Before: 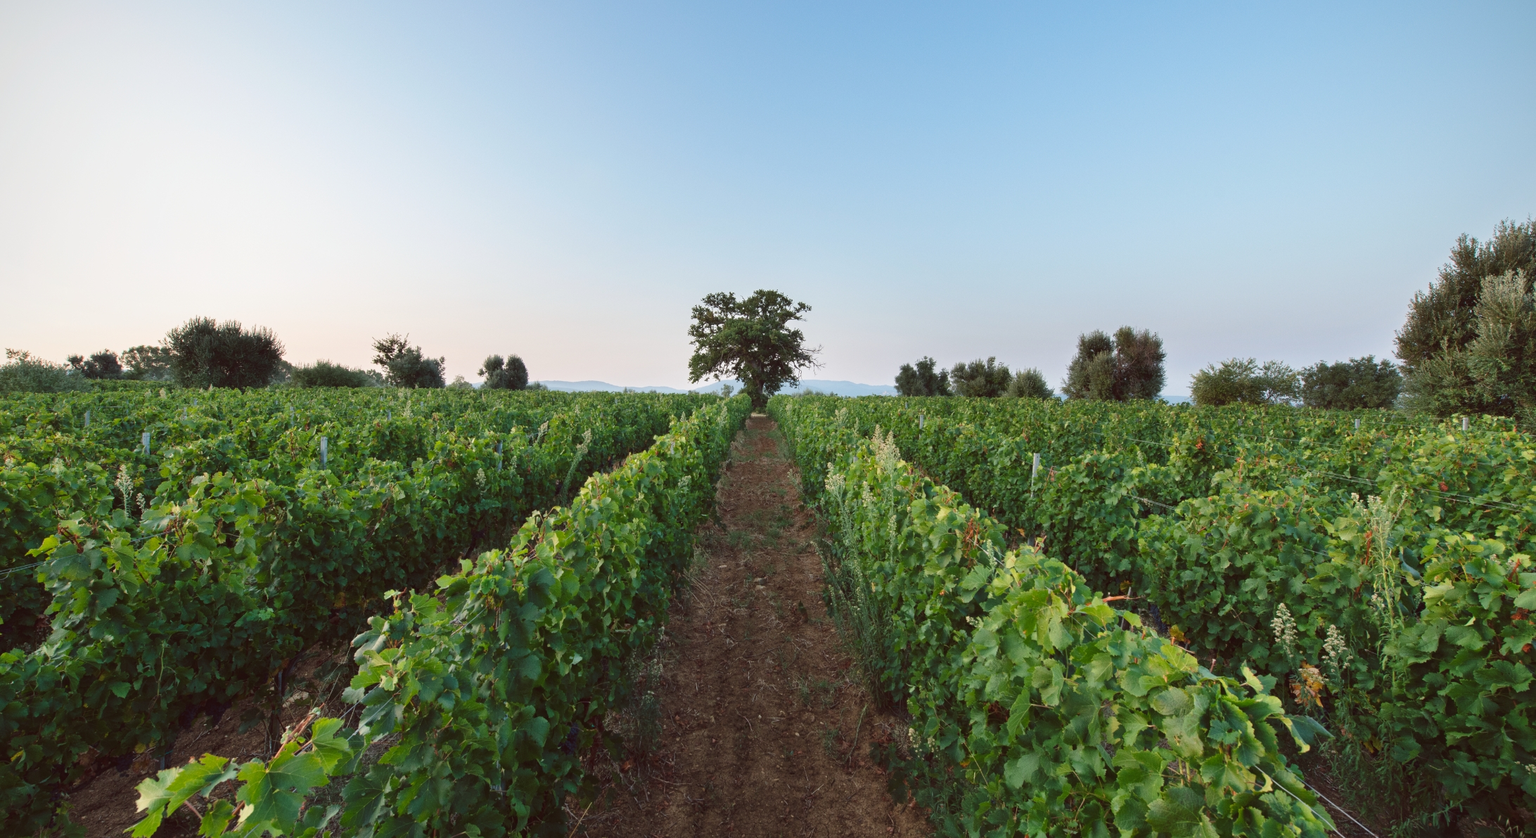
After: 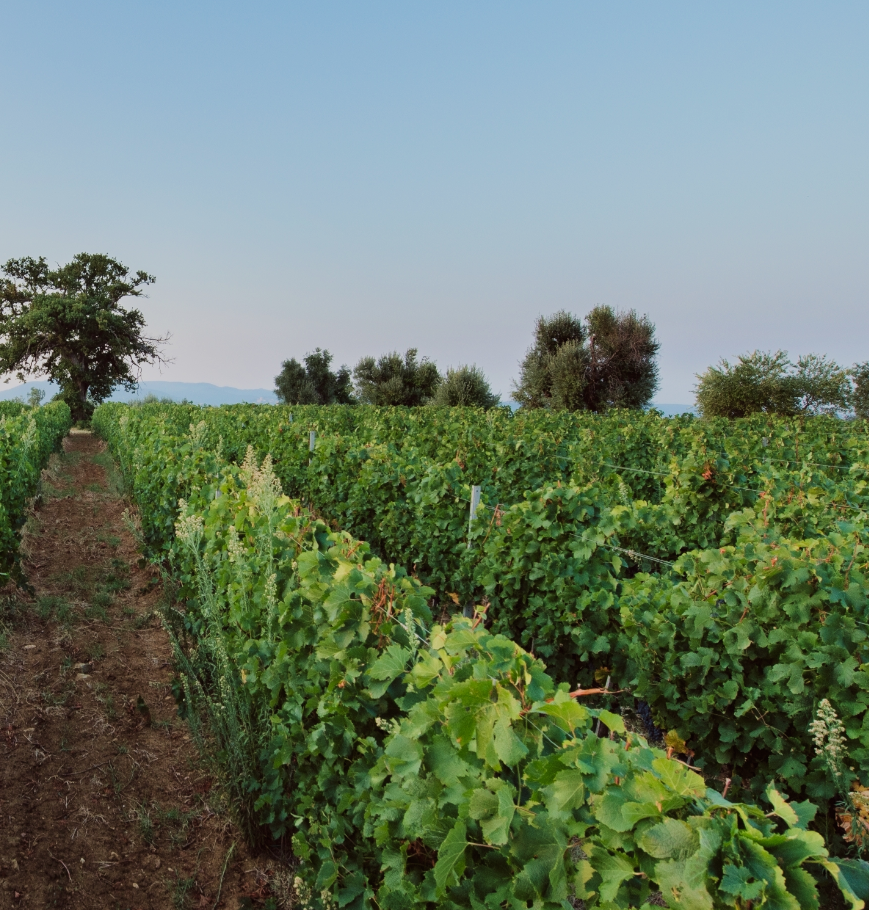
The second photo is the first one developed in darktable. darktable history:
crop: left 45.721%, top 13.393%, right 14.118%, bottom 10.01%
velvia: on, module defaults
filmic rgb: black relative exposure -7.65 EV, white relative exposure 4.56 EV, hardness 3.61, contrast 1.05
